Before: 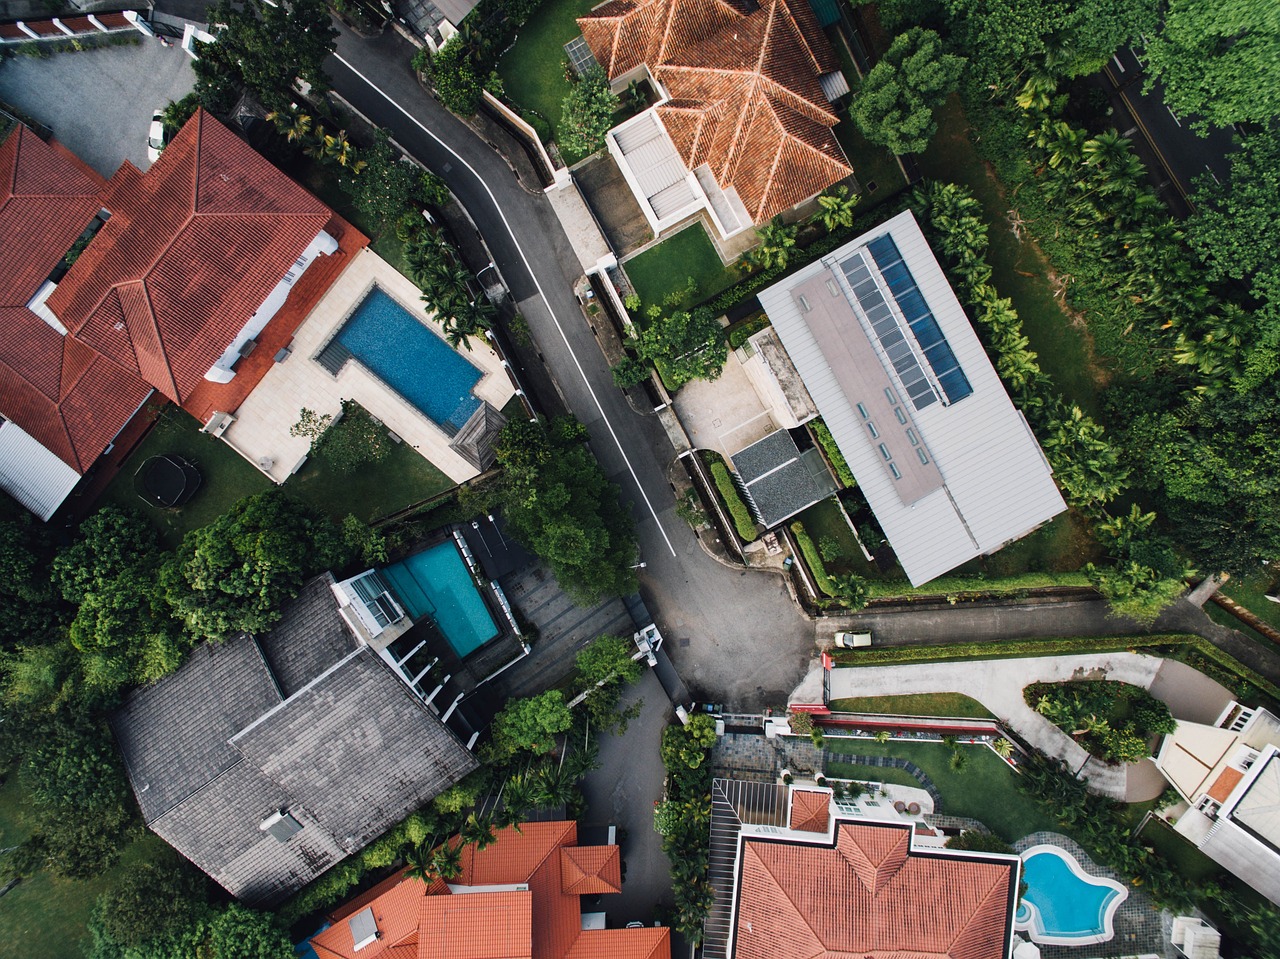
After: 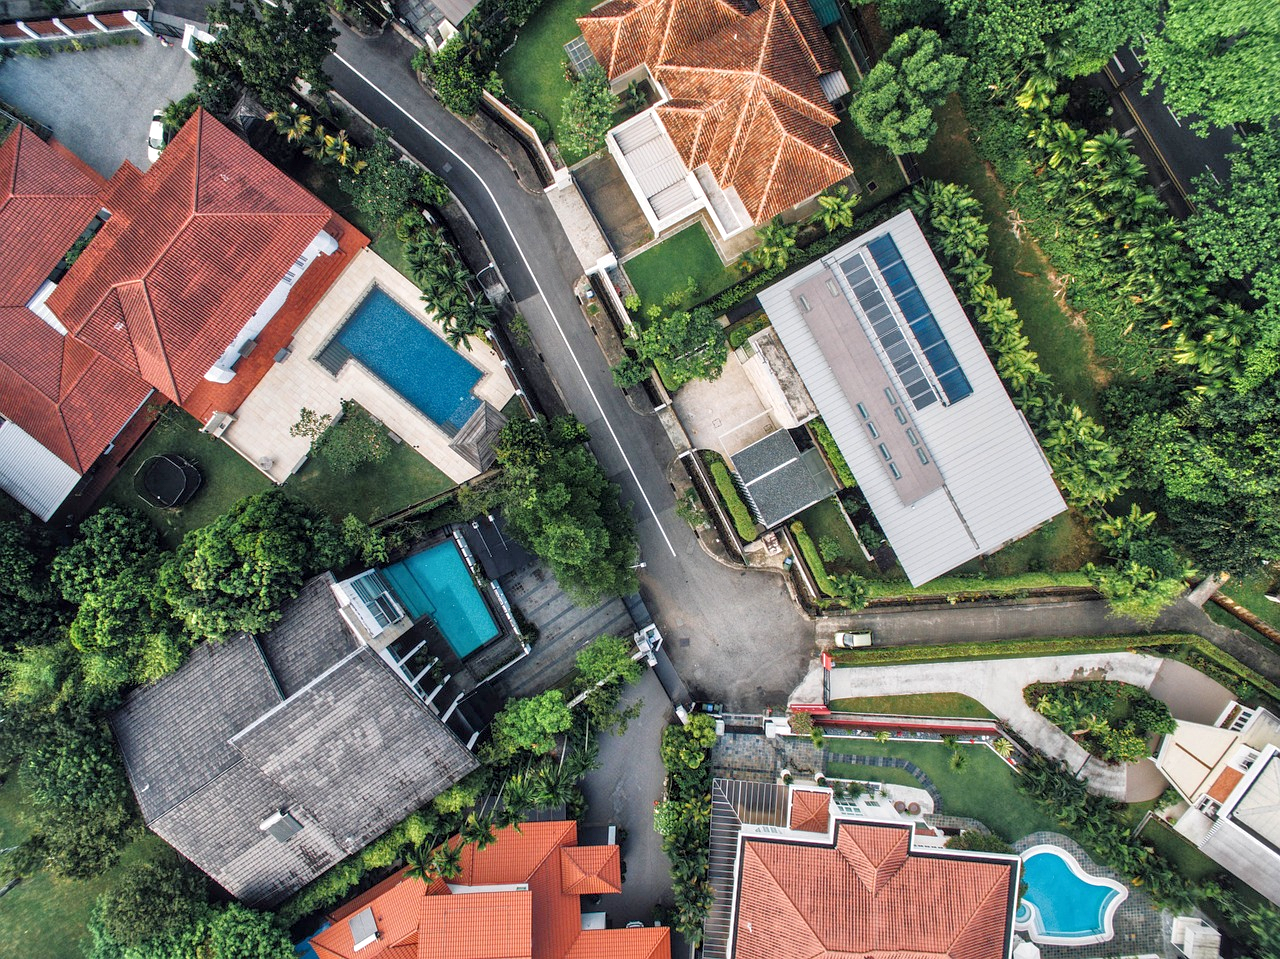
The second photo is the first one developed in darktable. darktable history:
local contrast: on, module defaults
exposure: exposure 0.127 EV, compensate highlight preservation false
tone equalizer: -7 EV 0.162 EV, -6 EV 0.582 EV, -5 EV 1.14 EV, -4 EV 1.3 EV, -3 EV 1.15 EV, -2 EV 0.6 EV, -1 EV 0.163 EV
